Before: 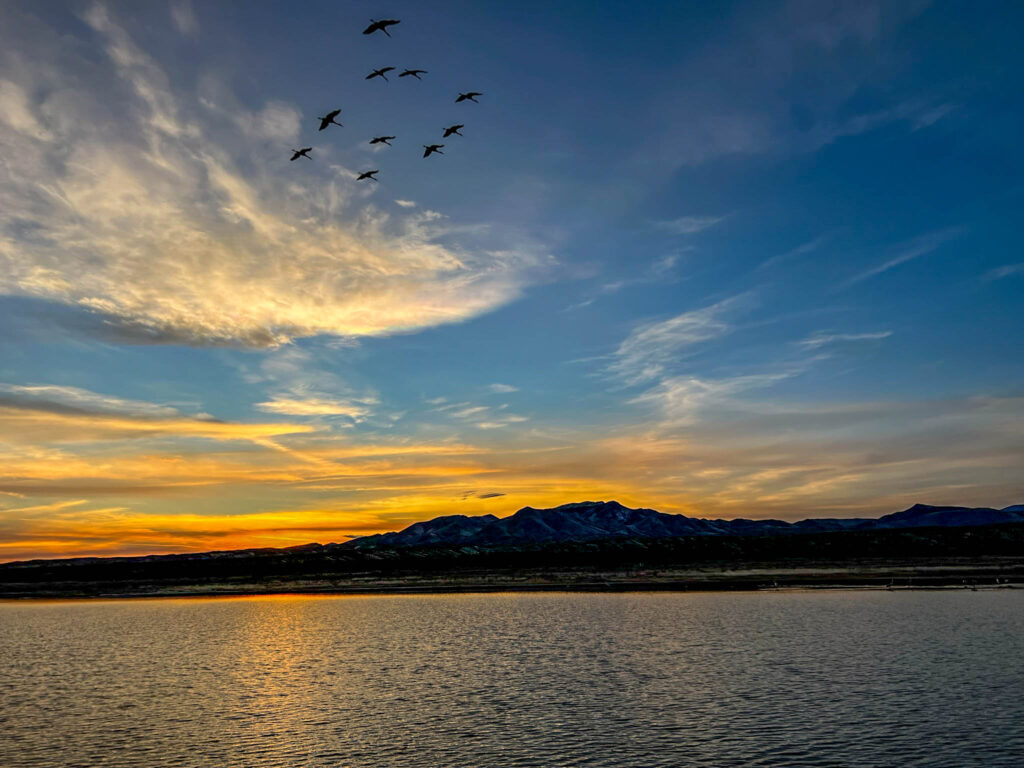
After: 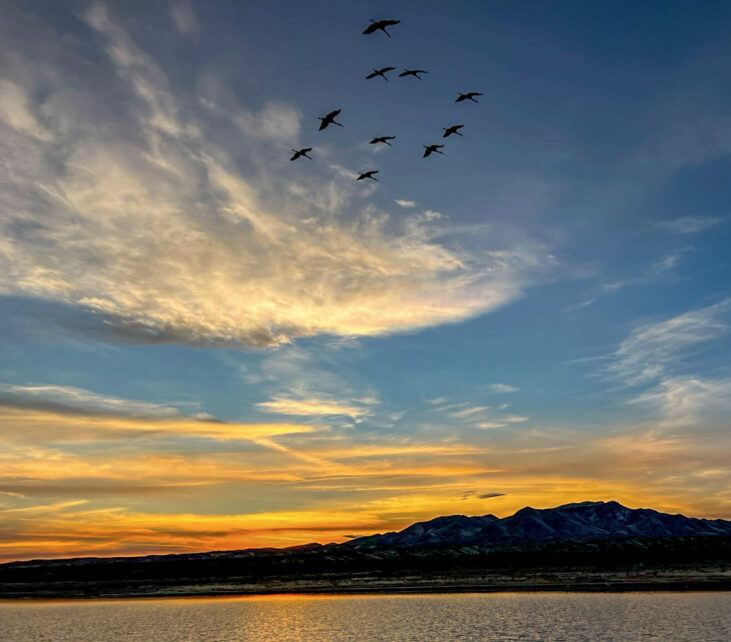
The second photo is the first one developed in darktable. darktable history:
crop: right 28.591%, bottom 16.404%
contrast brightness saturation: saturation -0.095
